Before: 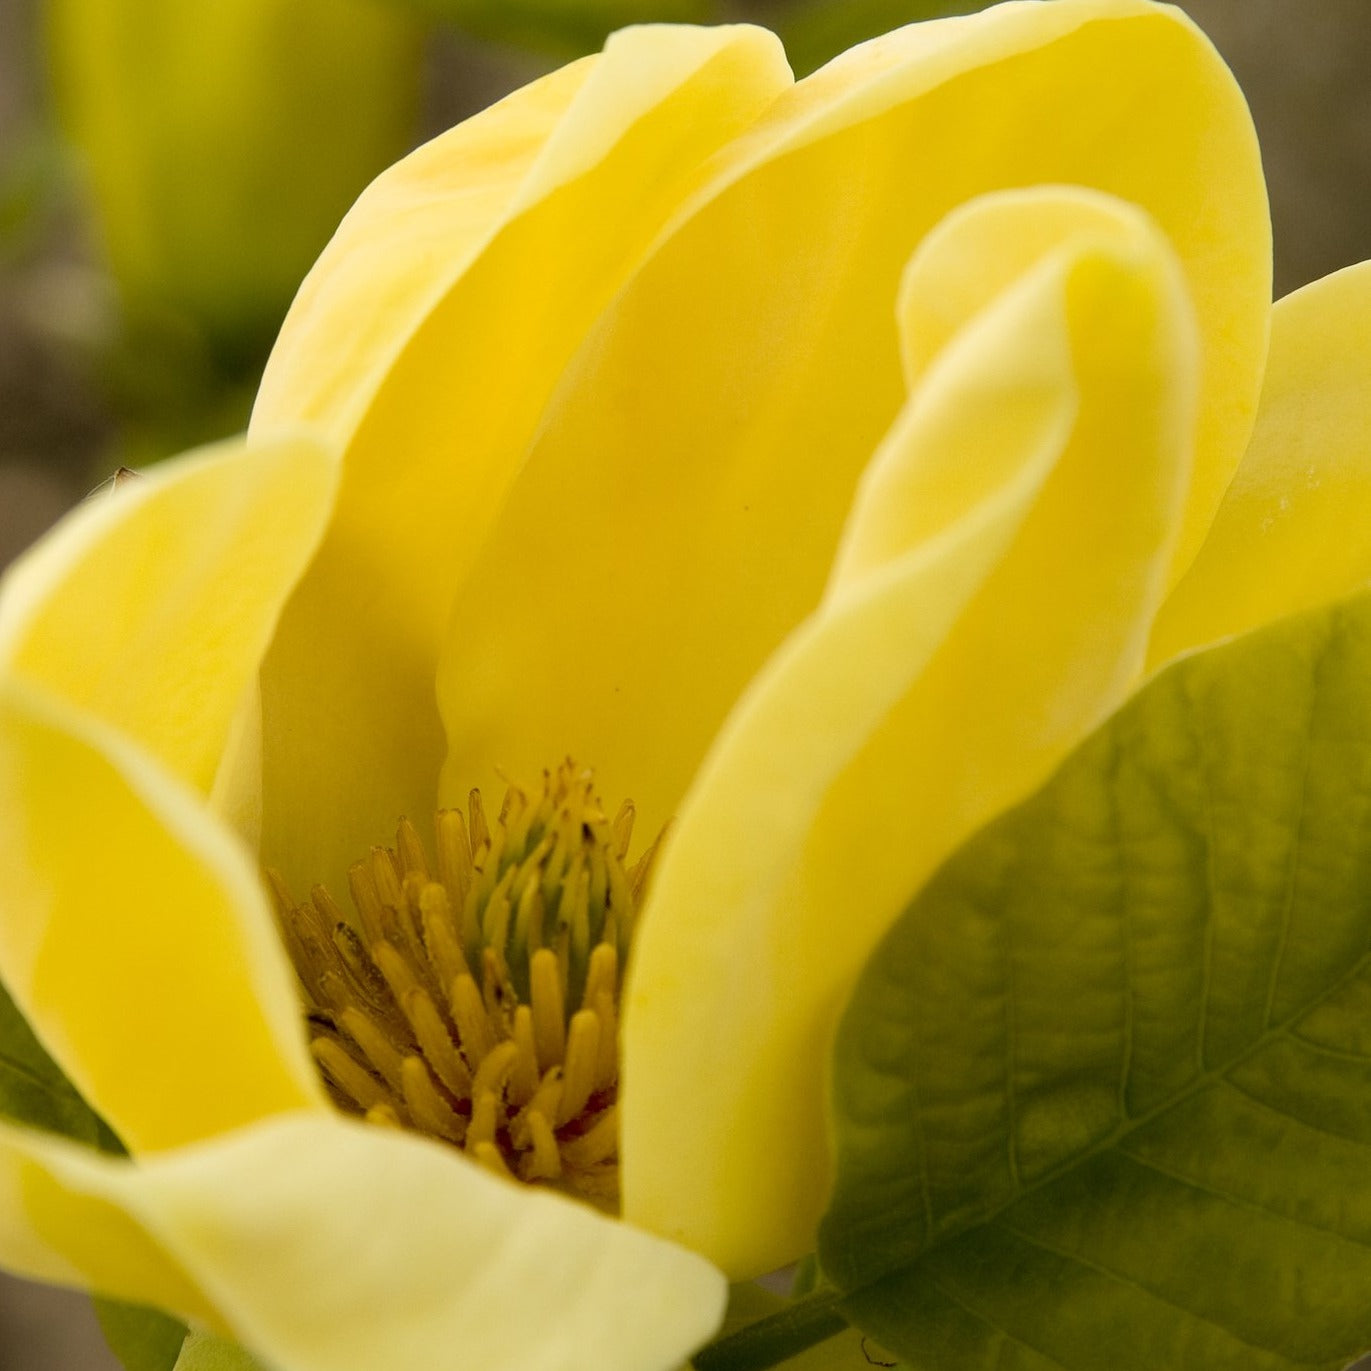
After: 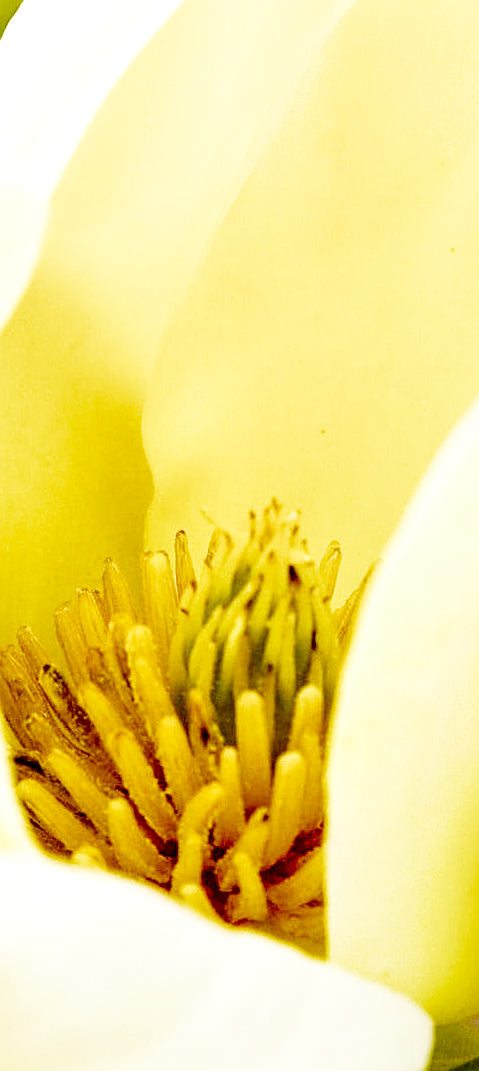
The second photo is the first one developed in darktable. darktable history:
filmic rgb: black relative exposure -7.5 EV, white relative exposure 5 EV, hardness 3.31, contrast 1.298, preserve chrominance no, color science v3 (2019), use custom middle-gray values true
shadows and highlights: shadows 10.07, white point adjustment 1.06, highlights -40.31
contrast brightness saturation: contrast 0.193, brightness -0.103, saturation 0.214
crop and rotate: left 21.445%, top 18.876%, right 43.601%, bottom 2.964%
exposure: black level correction 0.001, exposure 1.856 EV, compensate highlight preservation false
sharpen: on, module defaults
local contrast: on, module defaults
